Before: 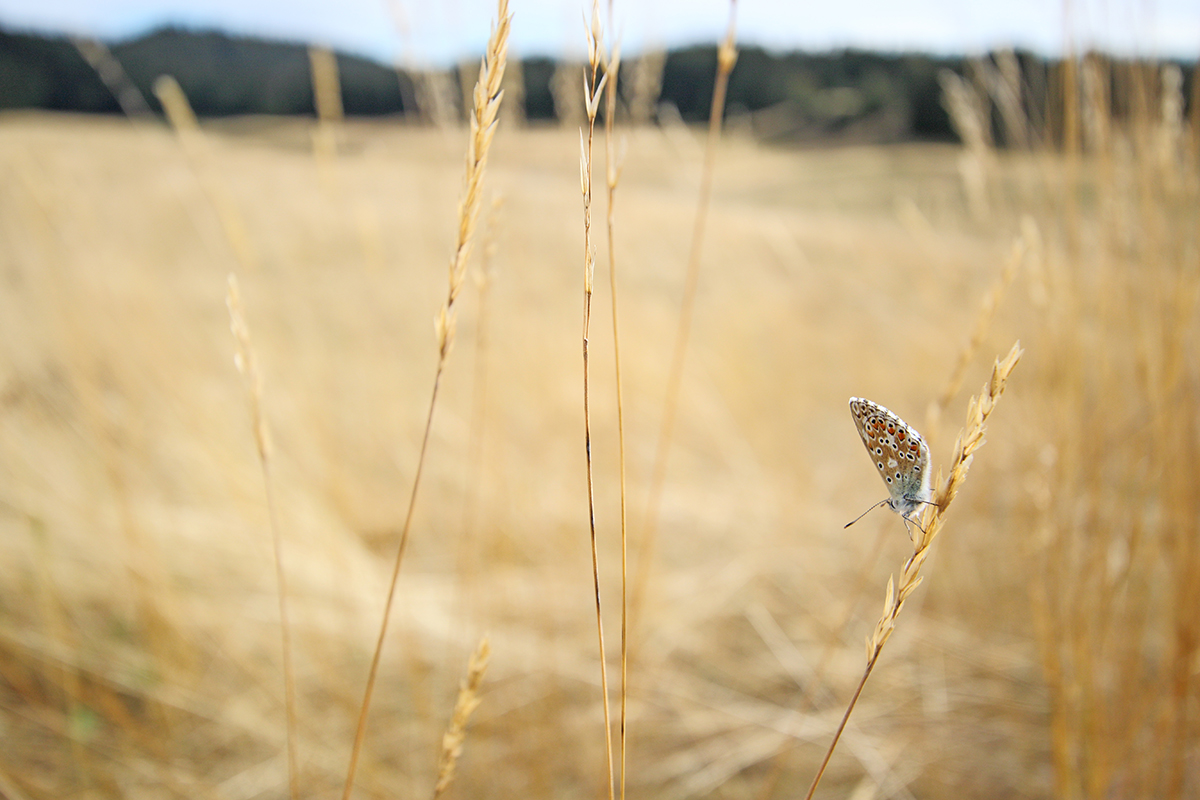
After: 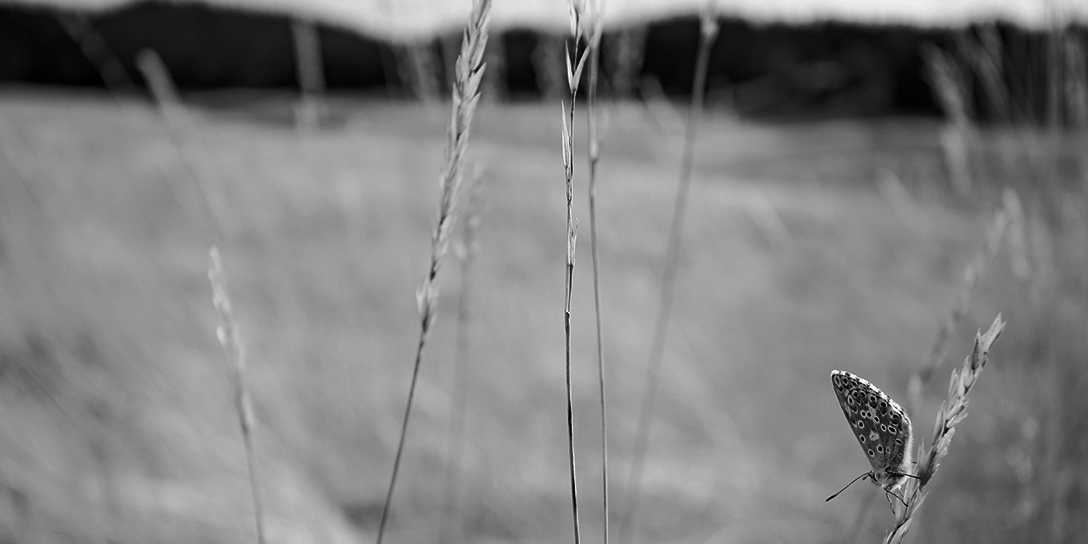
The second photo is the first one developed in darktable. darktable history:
crop: left 1.564%, top 3.436%, right 7.709%, bottom 28.486%
haze removal: on, module defaults
contrast brightness saturation: contrast -0.028, brightness -0.6, saturation -0.984
